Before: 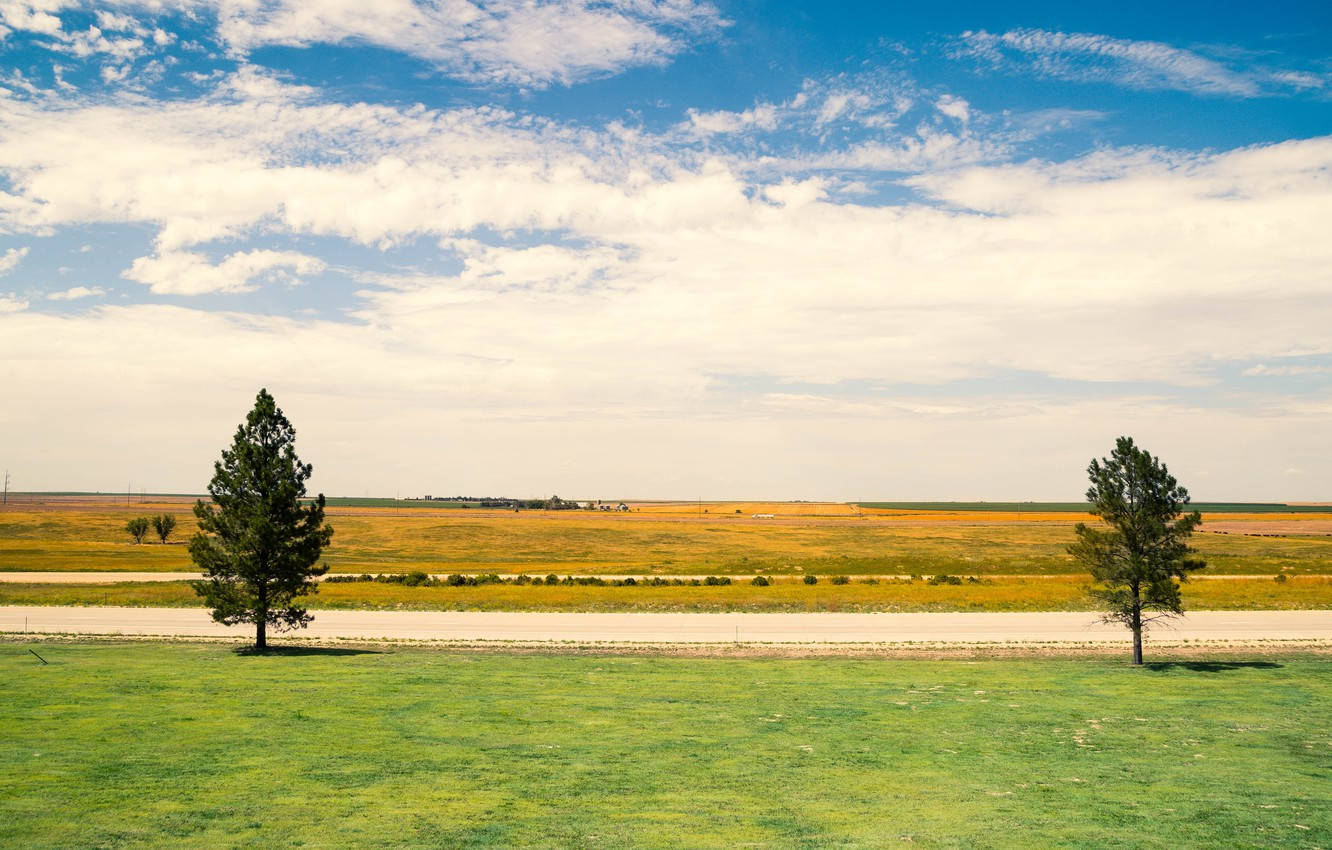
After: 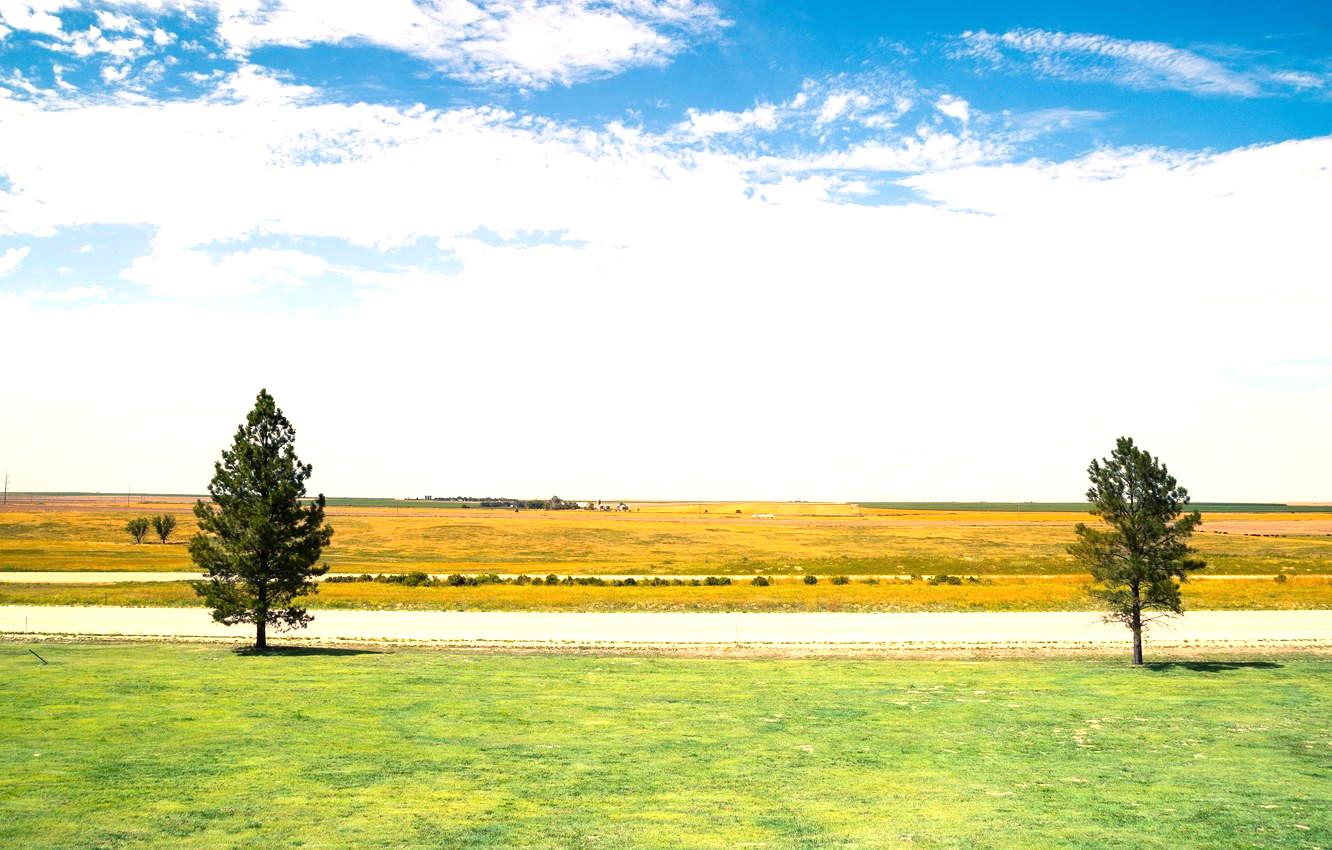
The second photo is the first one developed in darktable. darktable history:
exposure: exposure 0.772 EV, compensate highlight preservation false
